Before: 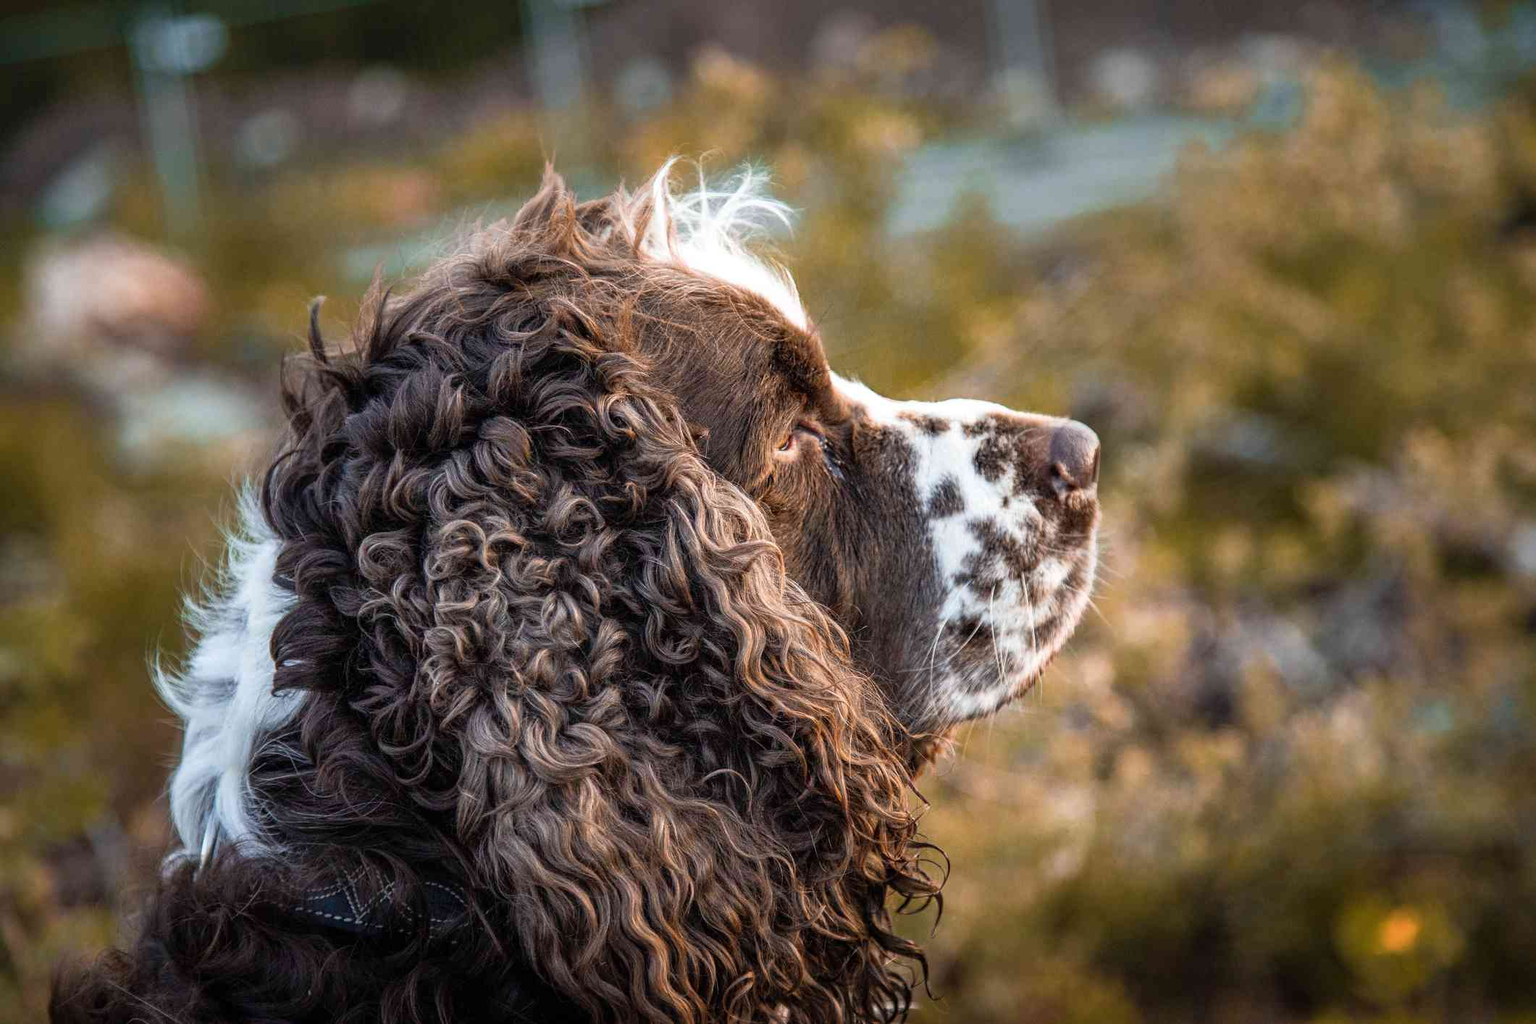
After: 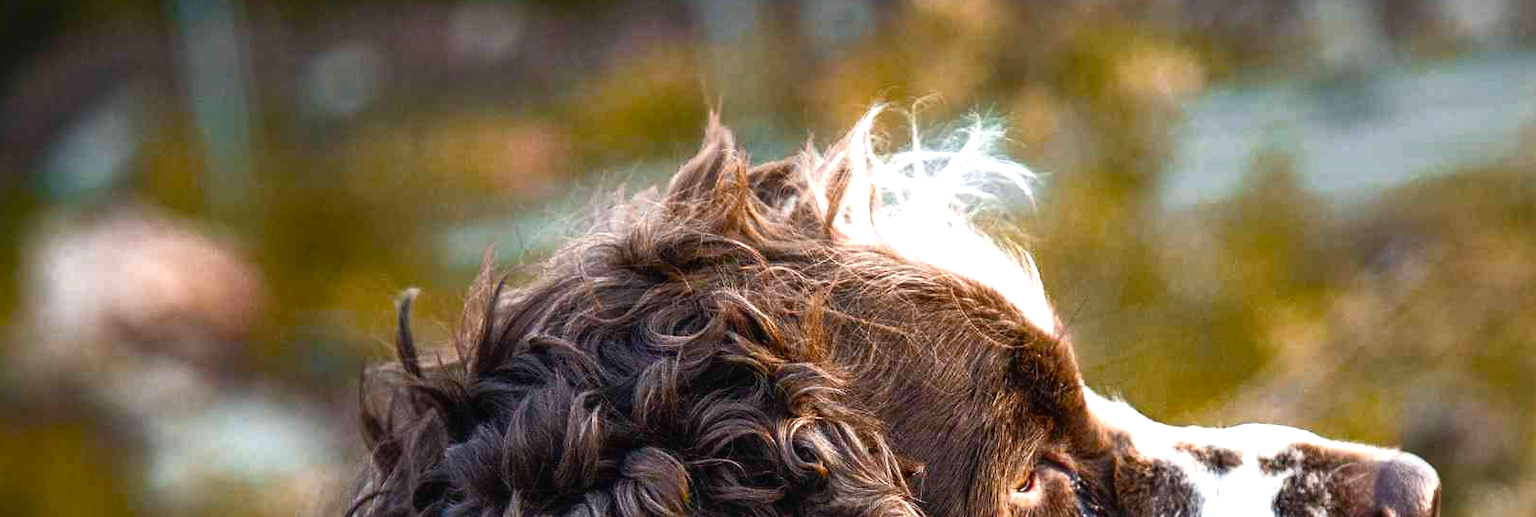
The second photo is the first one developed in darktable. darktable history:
crop: left 0.554%, top 7.626%, right 23.616%, bottom 54.013%
color balance rgb: global offset › luminance 0.265%, perceptual saturation grading › global saturation 20%, perceptual saturation grading › highlights -25.688%, perceptual saturation grading › shadows 49.42%, perceptual brilliance grading › global brilliance 15.015%, perceptual brilliance grading › shadows -35.583%
